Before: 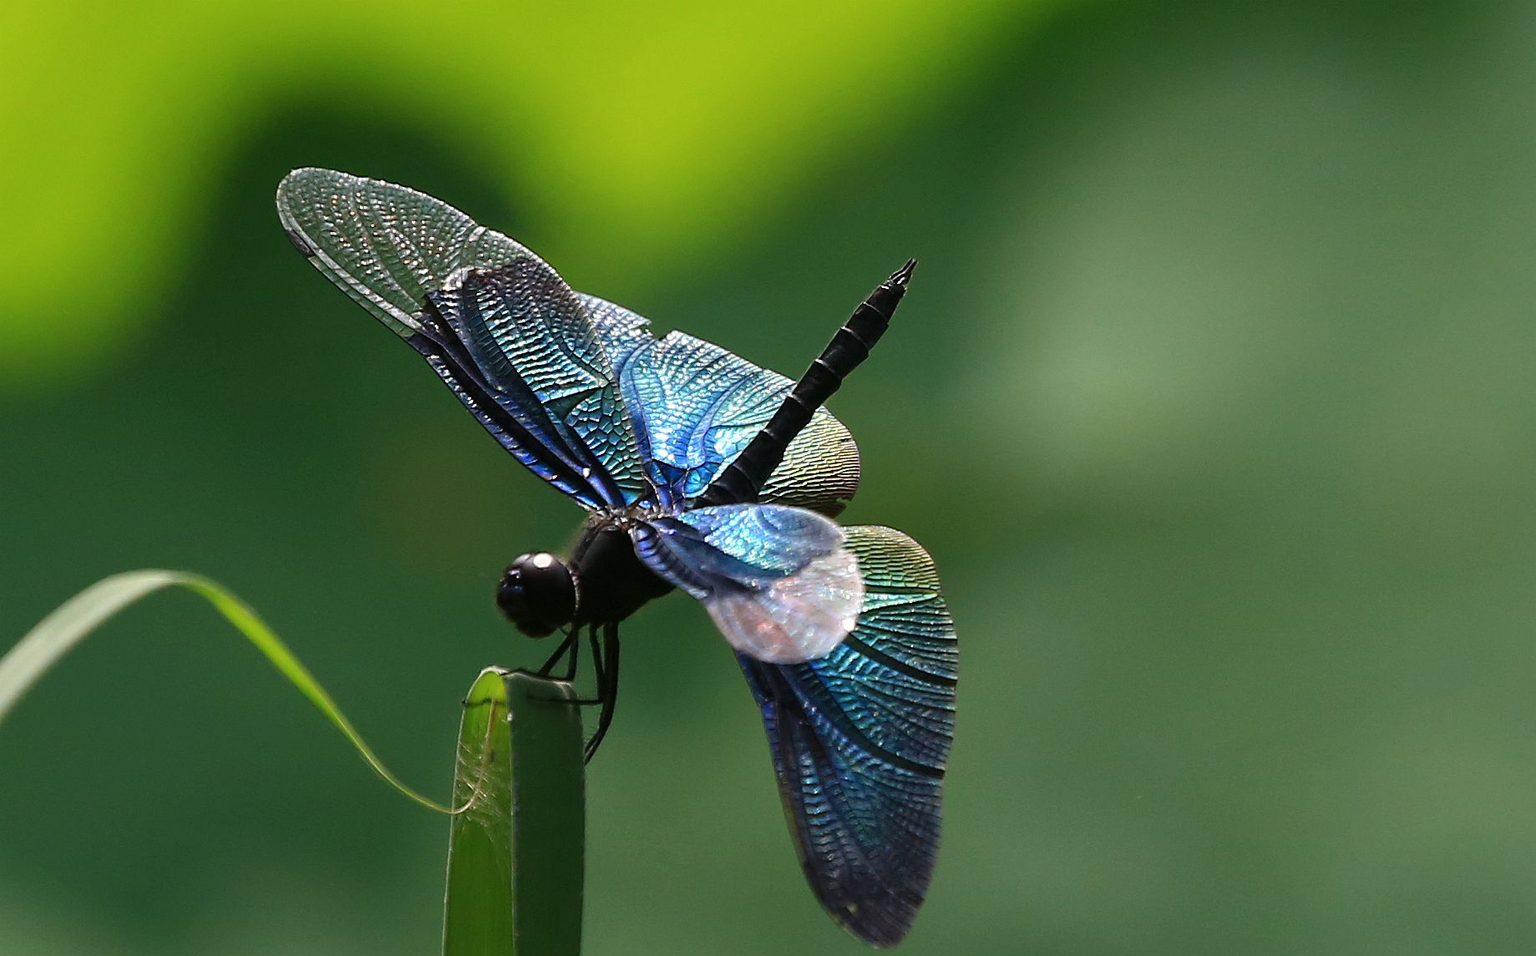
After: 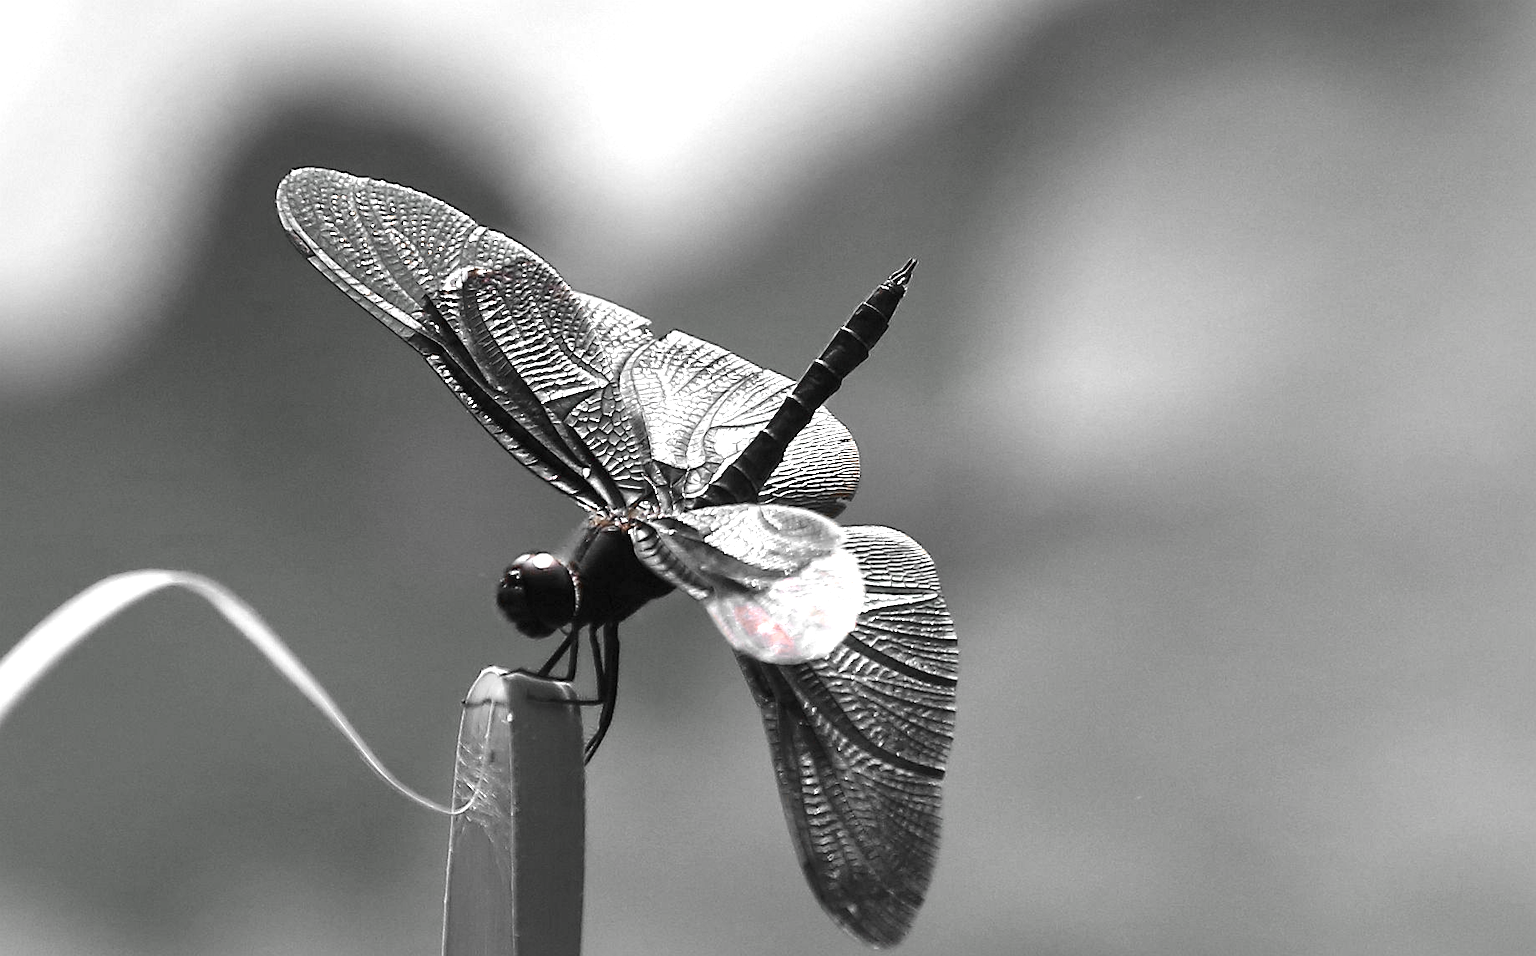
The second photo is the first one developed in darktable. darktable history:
color zones: curves: ch0 [(0, 0.65) (0.096, 0.644) (0.221, 0.539) (0.429, 0.5) (0.571, 0.5) (0.714, 0.5) (0.857, 0.5) (1, 0.65)]; ch1 [(0, 0.5) (0.143, 0.5) (0.257, -0.002) (0.429, 0.04) (0.571, -0.001) (0.714, -0.015) (0.857, 0.024) (1, 0.5)]
exposure: exposure 1.164 EV, compensate highlight preservation false
local contrast: mode bilateral grid, contrast 20, coarseness 50, detail 119%, midtone range 0.2
